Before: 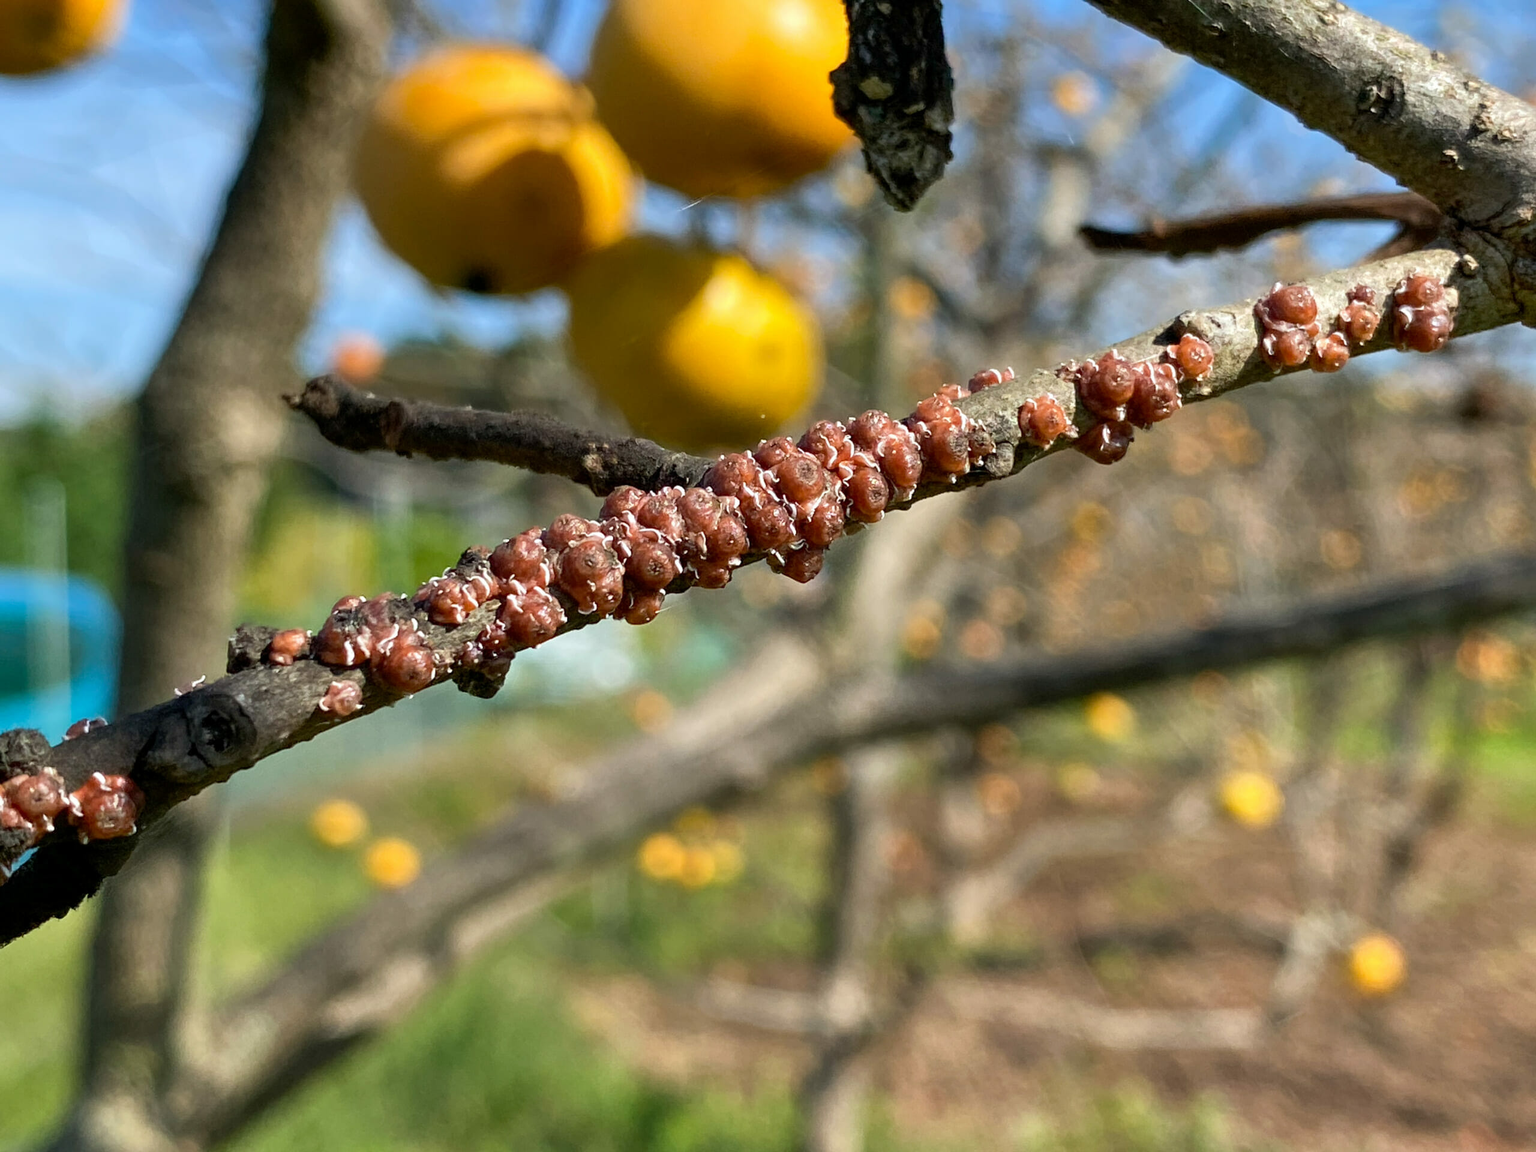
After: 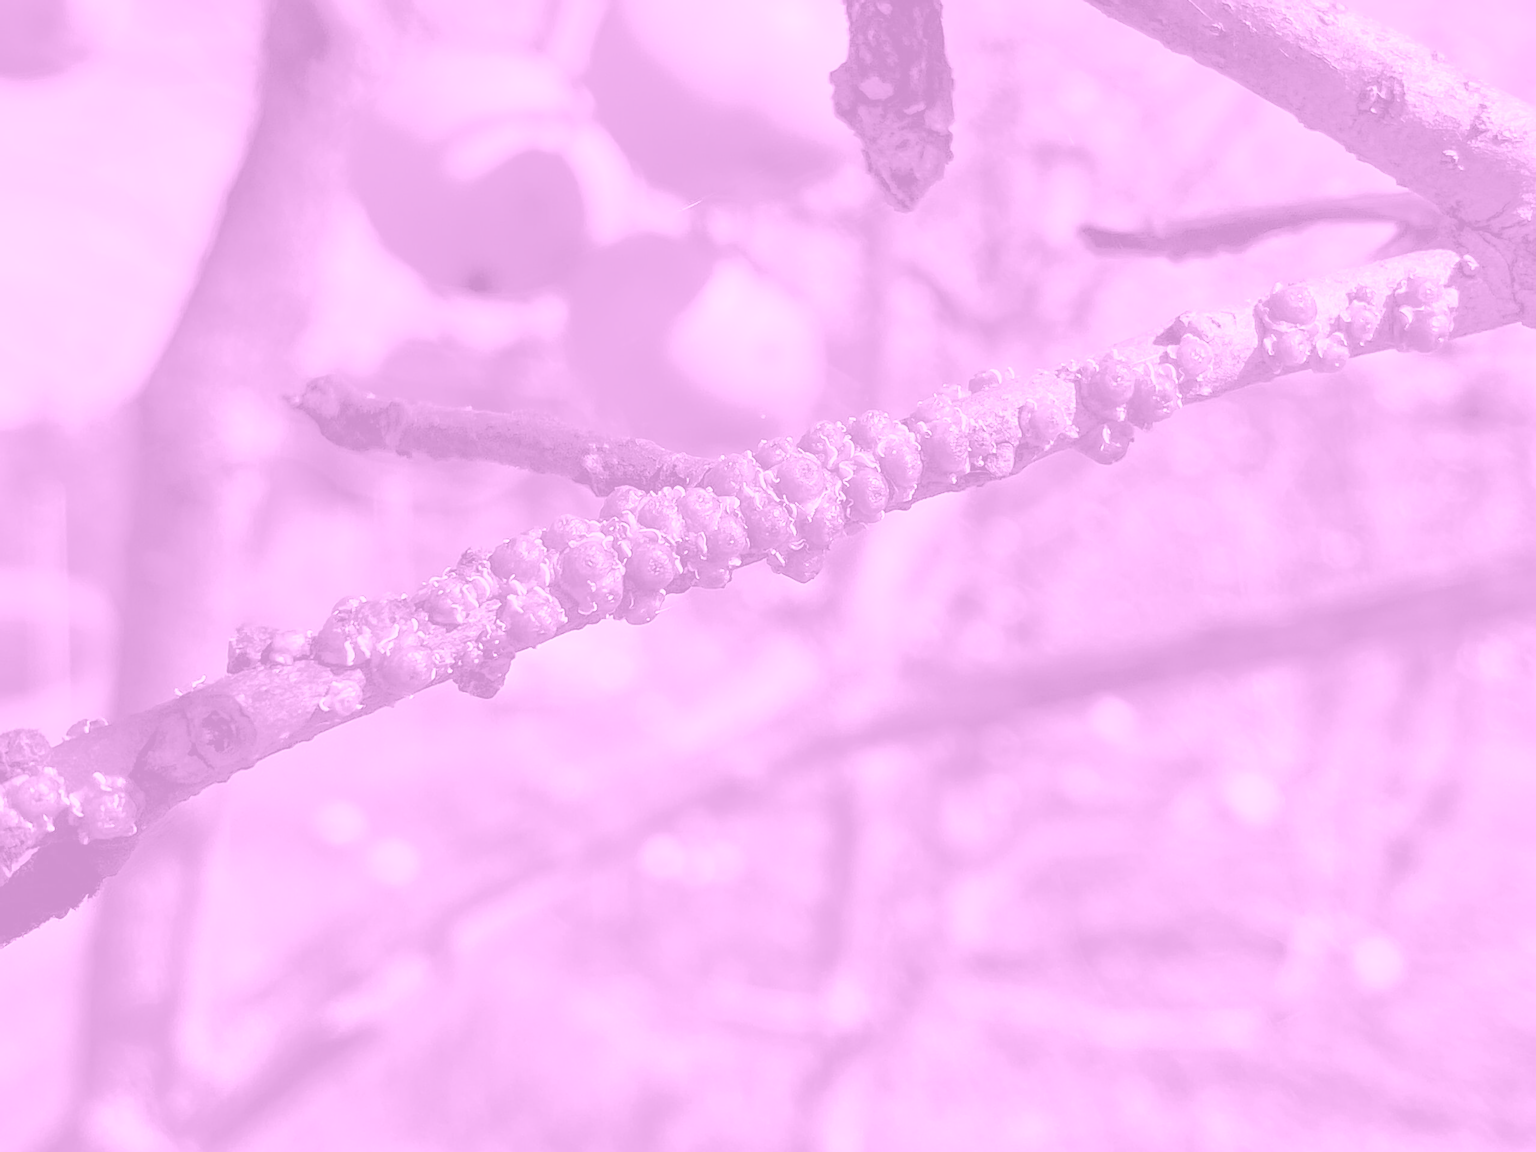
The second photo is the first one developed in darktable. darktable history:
contrast brightness saturation: contrast 0.06, brightness -0.01, saturation -0.23
sharpen: on, module defaults
color calibration: illuminant as shot in camera, x 0.462, y 0.419, temperature 2651.64 K
colorize: hue 331.2°, saturation 75%, source mix 30.28%, lightness 70.52%, version 1
rgb curve: curves: ch0 [(0, 0) (0.072, 0.166) (0.217, 0.293) (0.414, 0.42) (1, 1)], compensate middle gray true, preserve colors basic power
